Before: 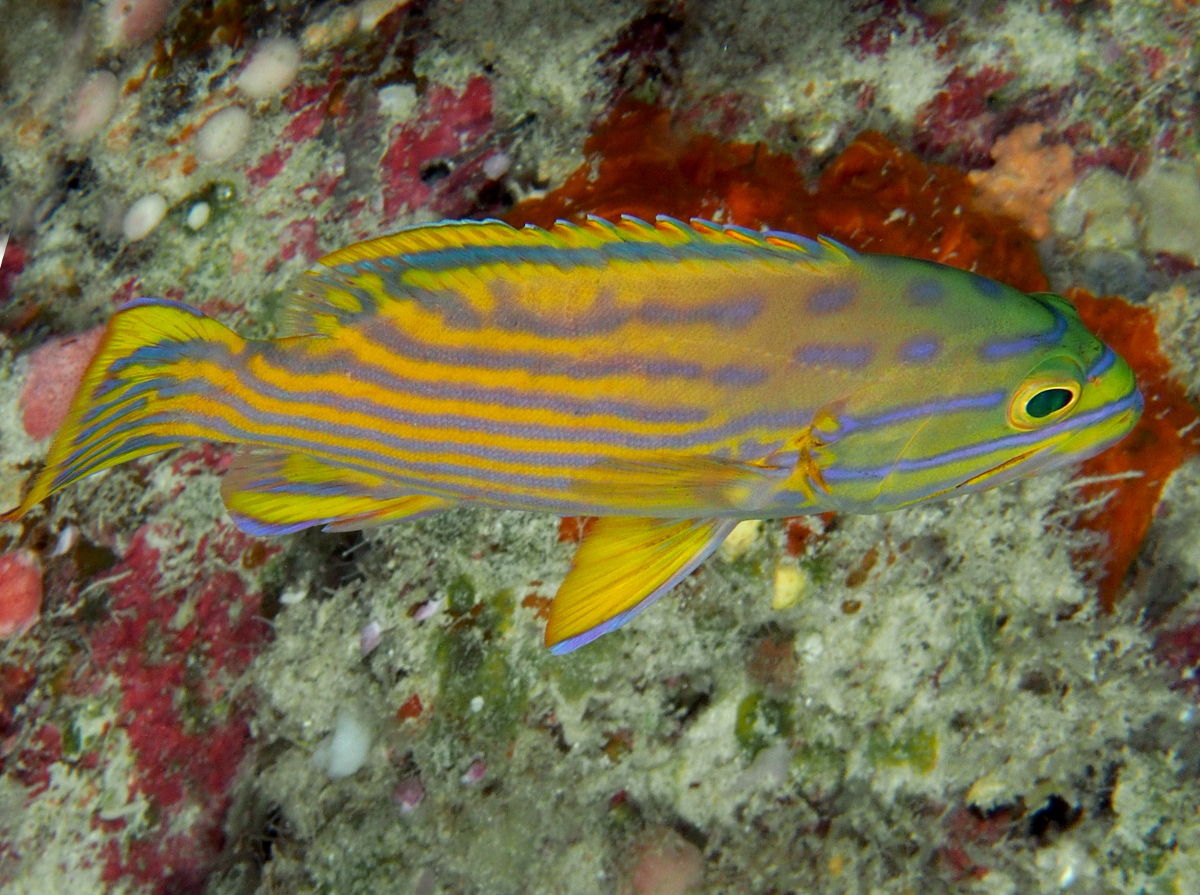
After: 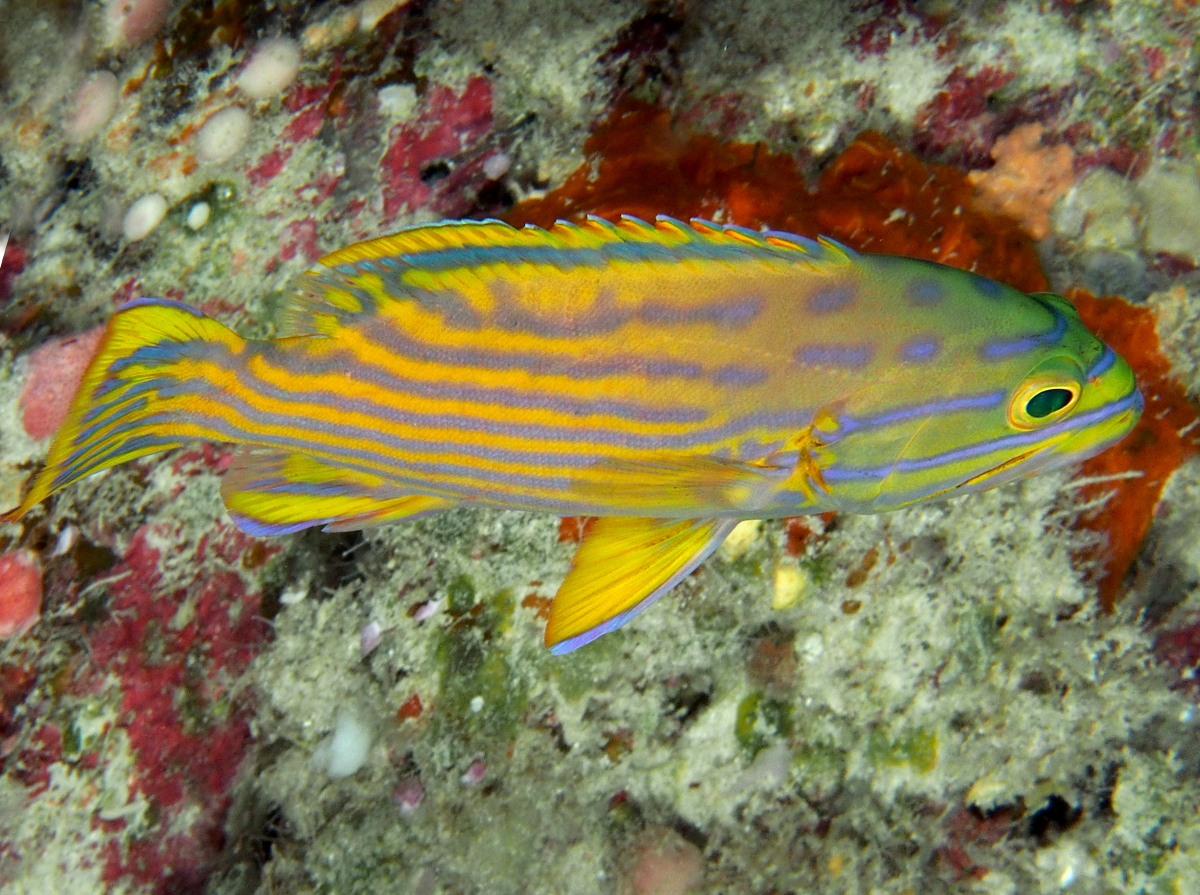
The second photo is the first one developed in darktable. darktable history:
tone equalizer: -8 EV -0.4 EV, -7 EV -0.382 EV, -6 EV -0.367 EV, -5 EV -0.182 EV, -3 EV 0.208 EV, -2 EV 0.352 EV, -1 EV 0.37 EV, +0 EV 0.417 EV, mask exposure compensation -0.496 EV
